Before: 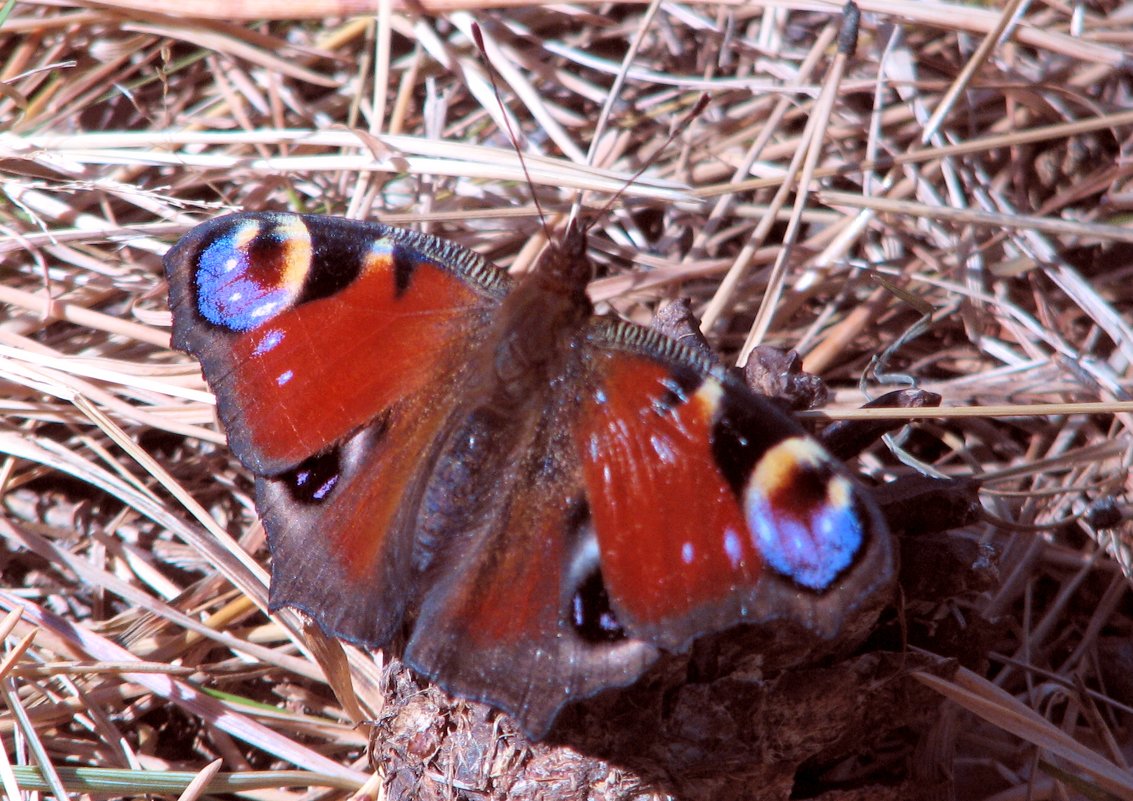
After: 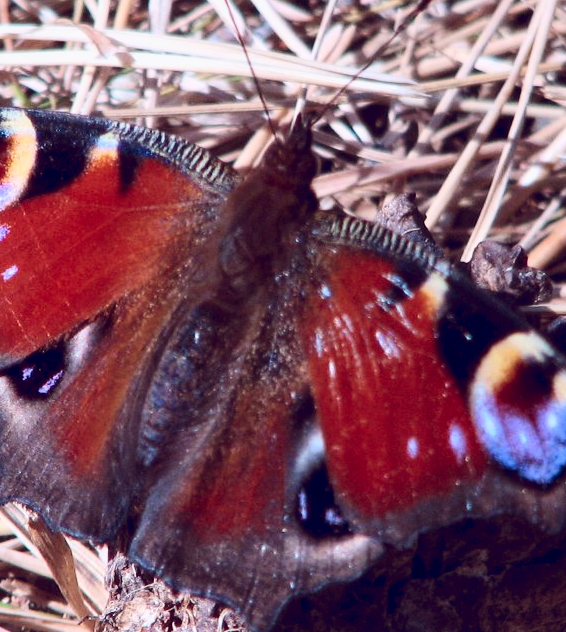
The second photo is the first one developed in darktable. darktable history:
crop and rotate: angle 0.01°, left 24.29%, top 13.198%, right 25.694%, bottom 7.756%
color balance rgb: global offset › chroma 0.244%, global offset › hue 257.69°, shadows fall-off 102.266%, perceptual saturation grading › global saturation 0.027%, mask middle-gray fulcrum 23.167%, global vibrance -7.372%, contrast -13.186%, saturation formula JzAzBz (2021)
local contrast: highlights 104%, shadows 103%, detail 119%, midtone range 0.2
contrast brightness saturation: contrast 0.282
